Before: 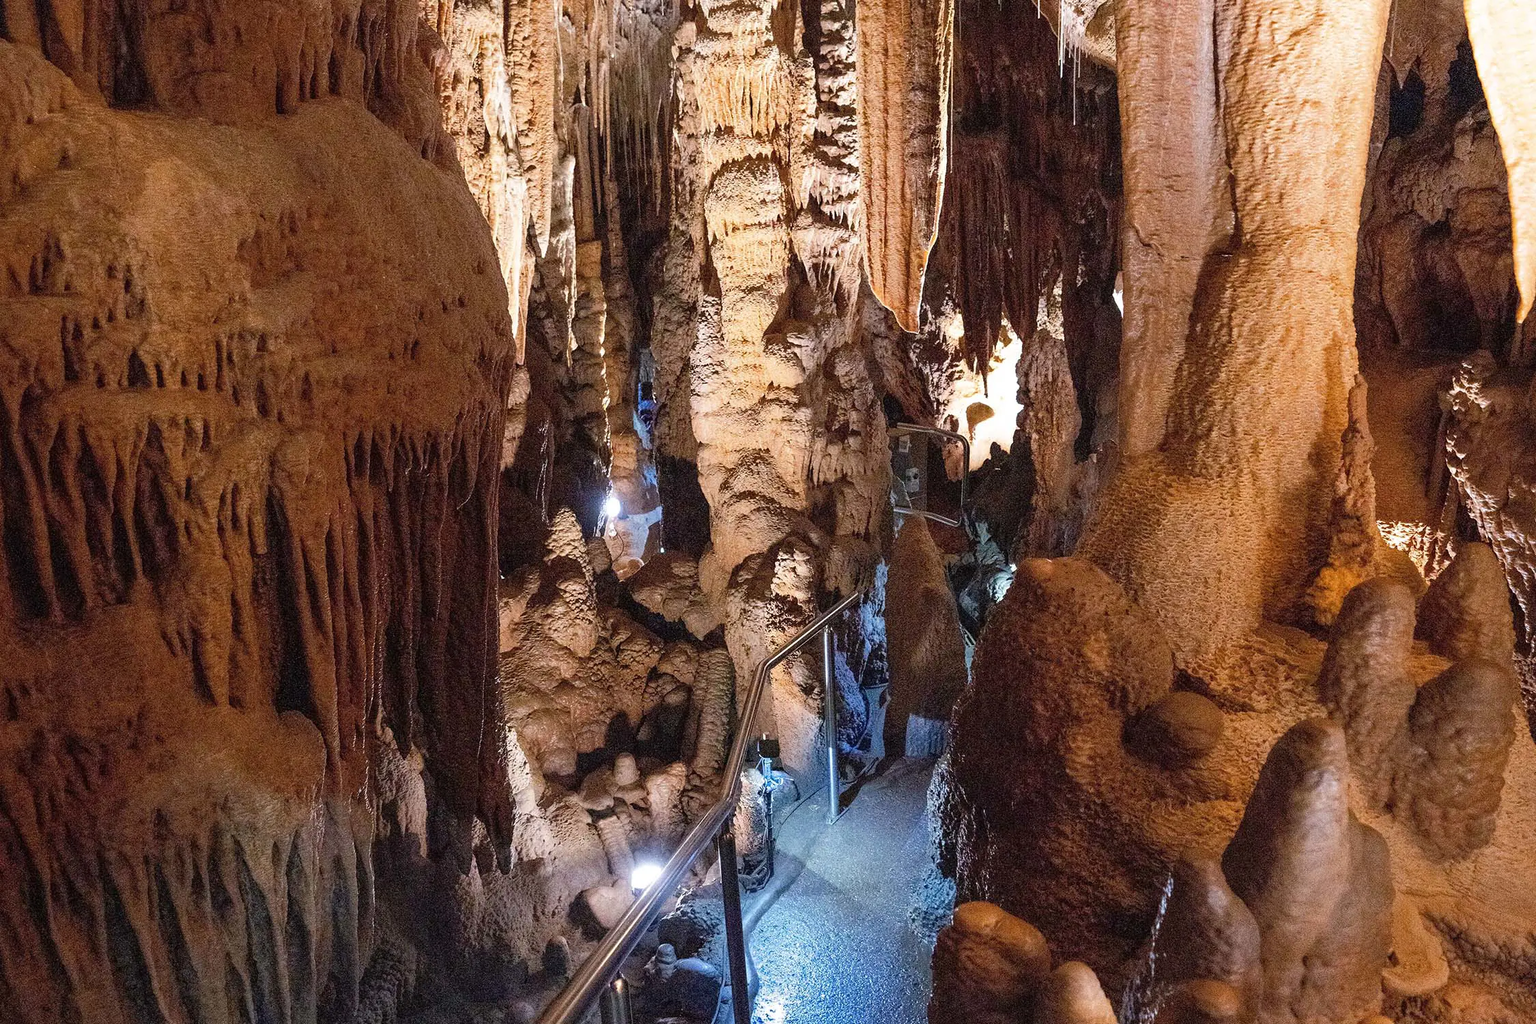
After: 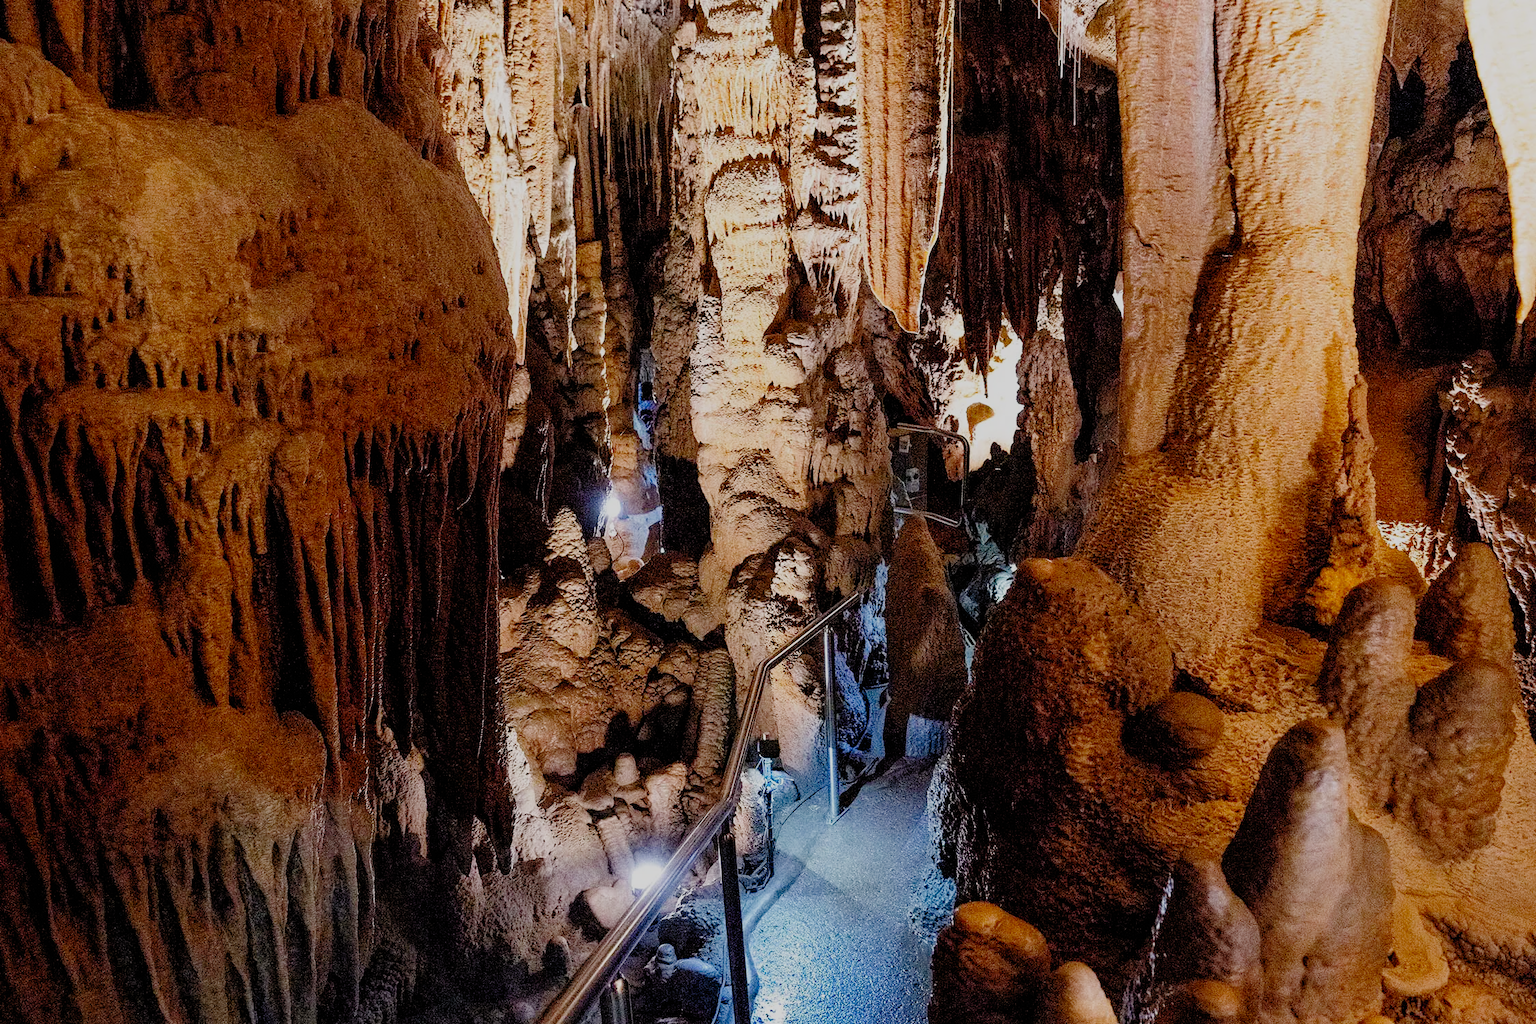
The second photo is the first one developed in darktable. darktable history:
filmic rgb: black relative exposure -4.51 EV, white relative exposure 4.79 EV, hardness 2.35, latitude 36.79%, contrast 1.045, highlights saturation mix 1.2%, shadows ↔ highlights balance 1.28%, preserve chrominance no, color science v5 (2021), contrast in shadows safe, contrast in highlights safe
